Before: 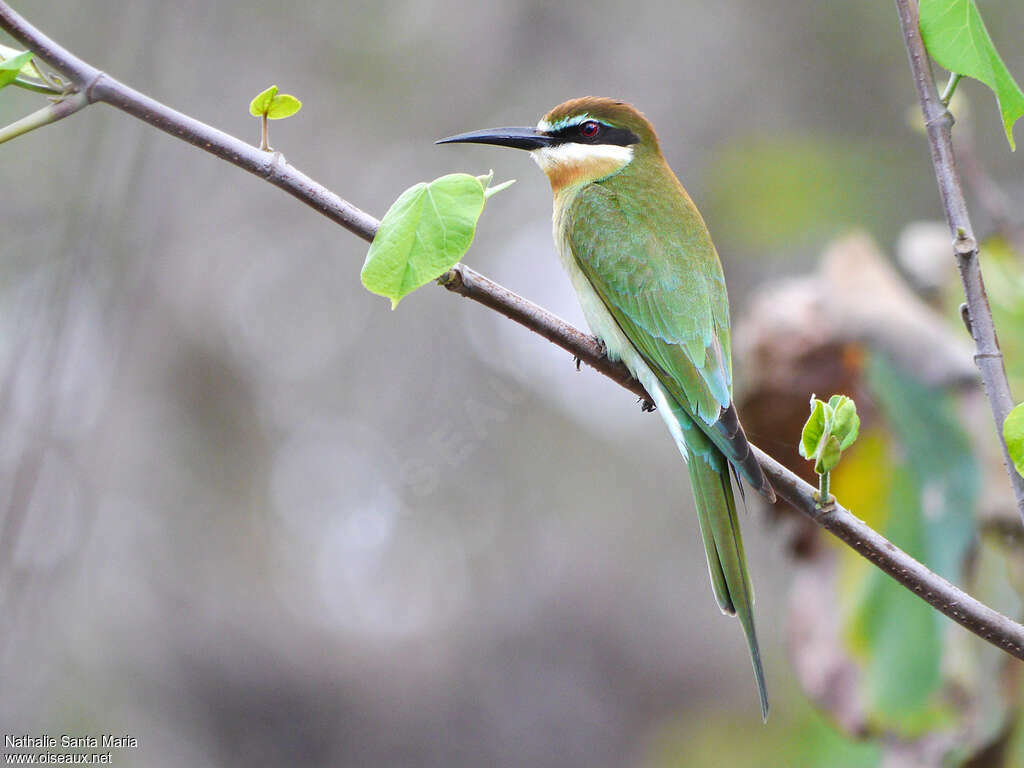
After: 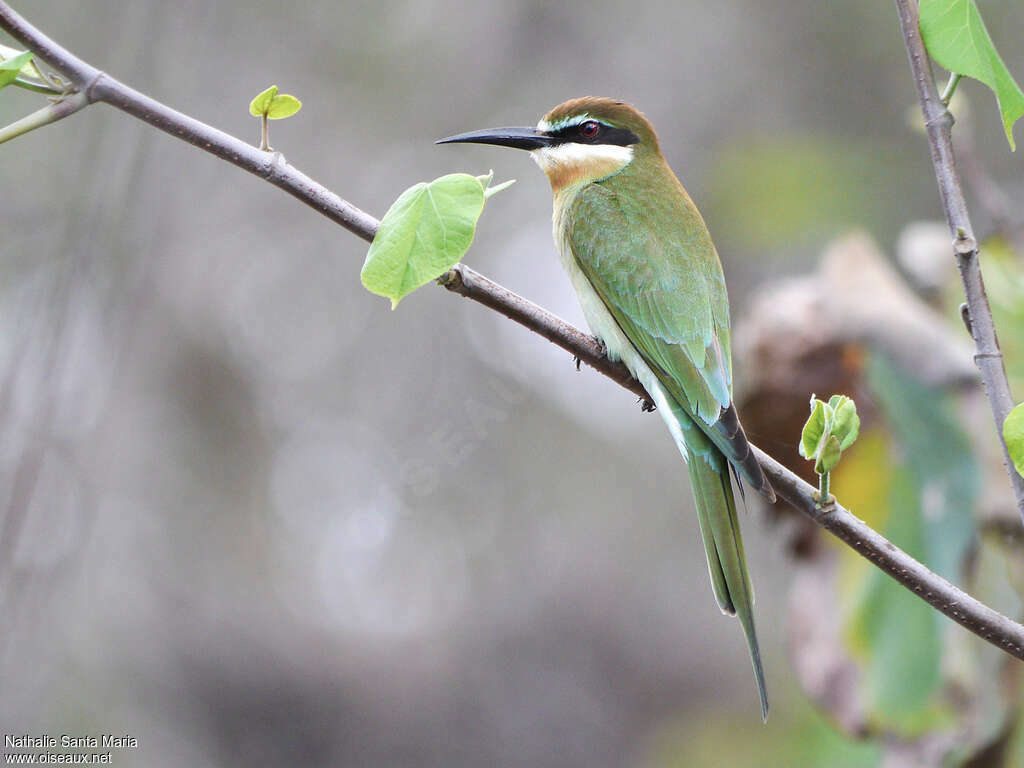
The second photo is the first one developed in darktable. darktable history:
color correction: highlights b* 0.031, saturation 0.793
